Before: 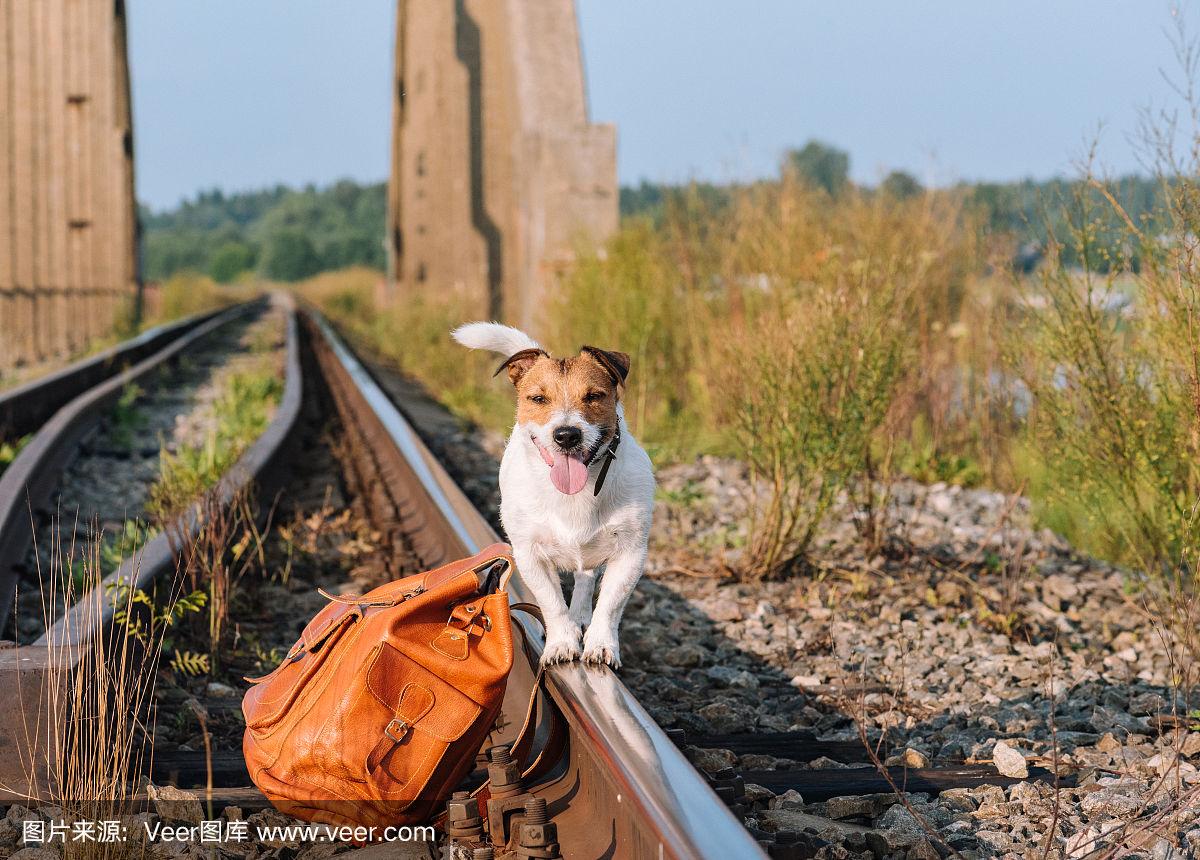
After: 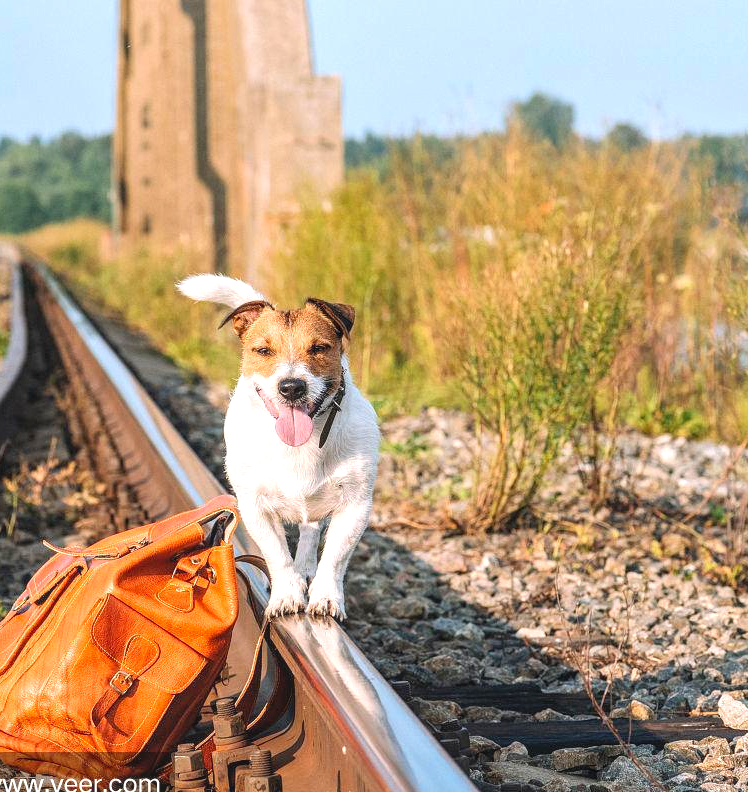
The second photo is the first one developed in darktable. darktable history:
contrast brightness saturation: contrast -0.1, brightness 0.05, saturation 0.08
crop and rotate: left 22.918%, top 5.629%, right 14.711%, bottom 2.247%
local contrast: on, module defaults
exposure: exposure 0.648 EV, compensate highlight preservation false
